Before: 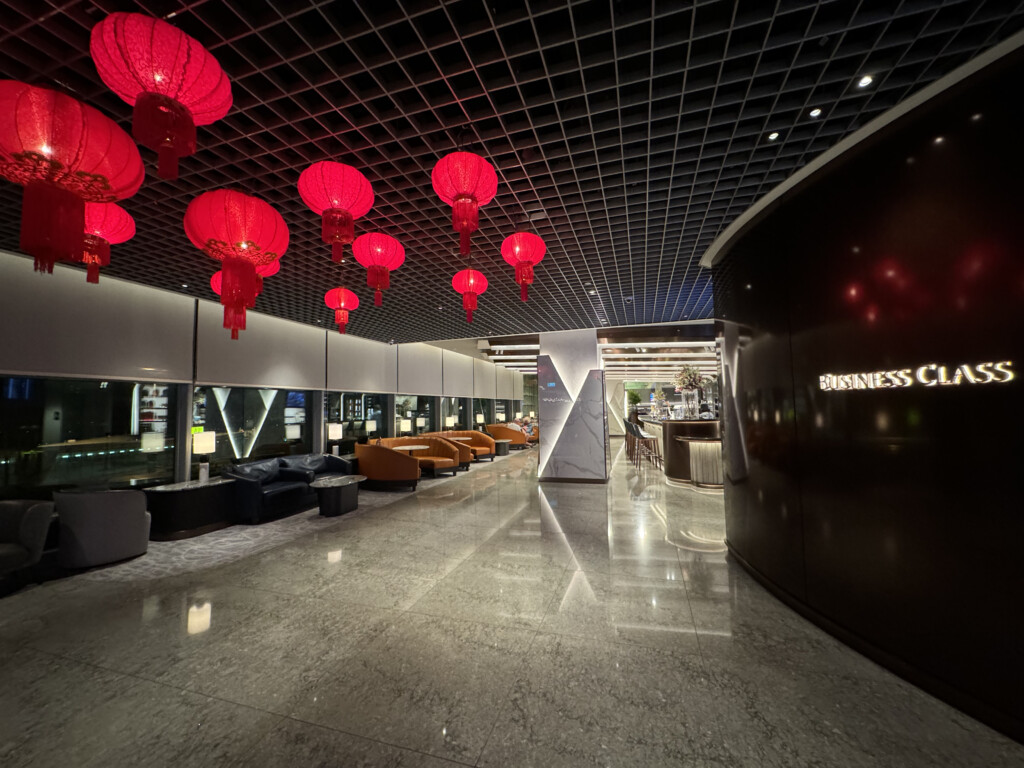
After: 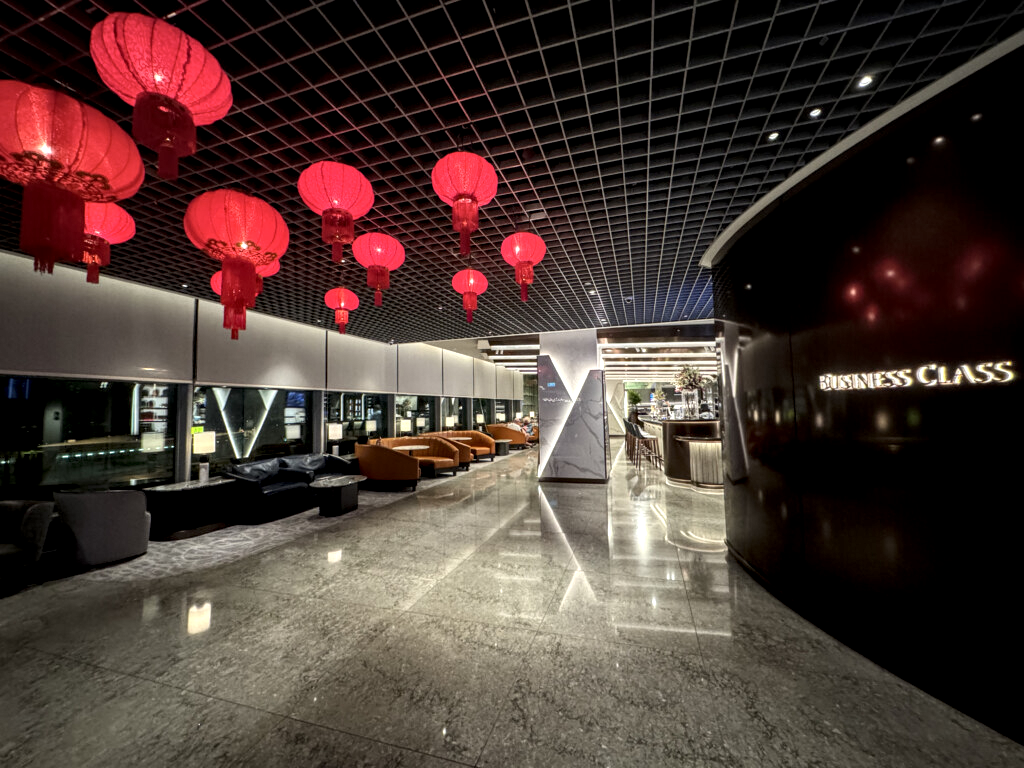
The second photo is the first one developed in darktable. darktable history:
local contrast: highlights 60%, shadows 60%, detail 160%
sharpen: radius 2.879, amount 0.87, threshold 47.25
